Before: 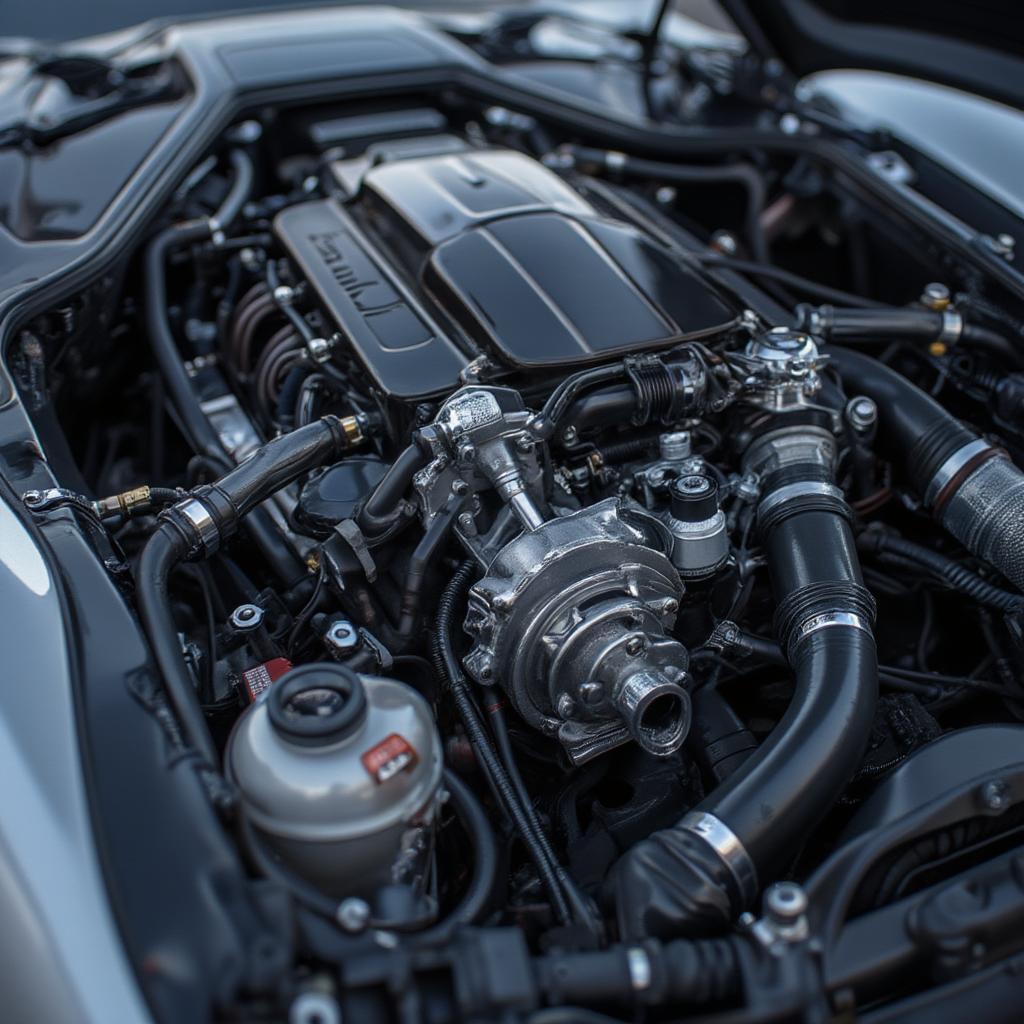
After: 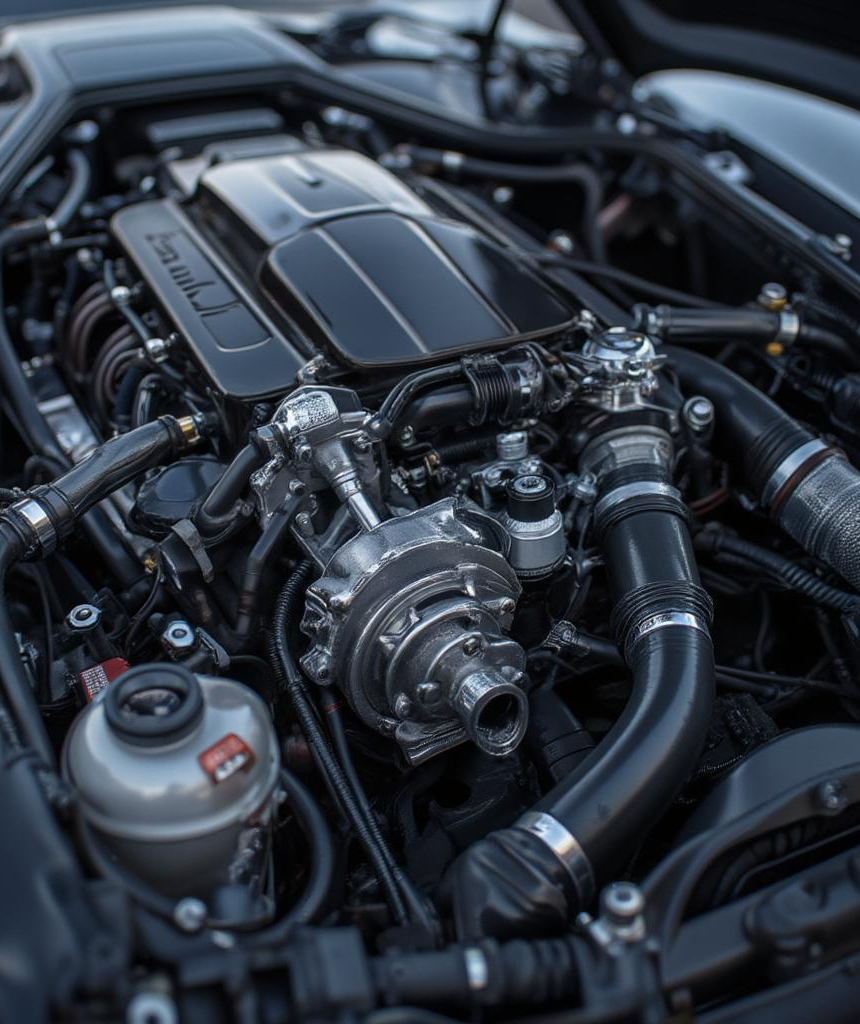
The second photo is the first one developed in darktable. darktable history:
crop: left 15.968%
